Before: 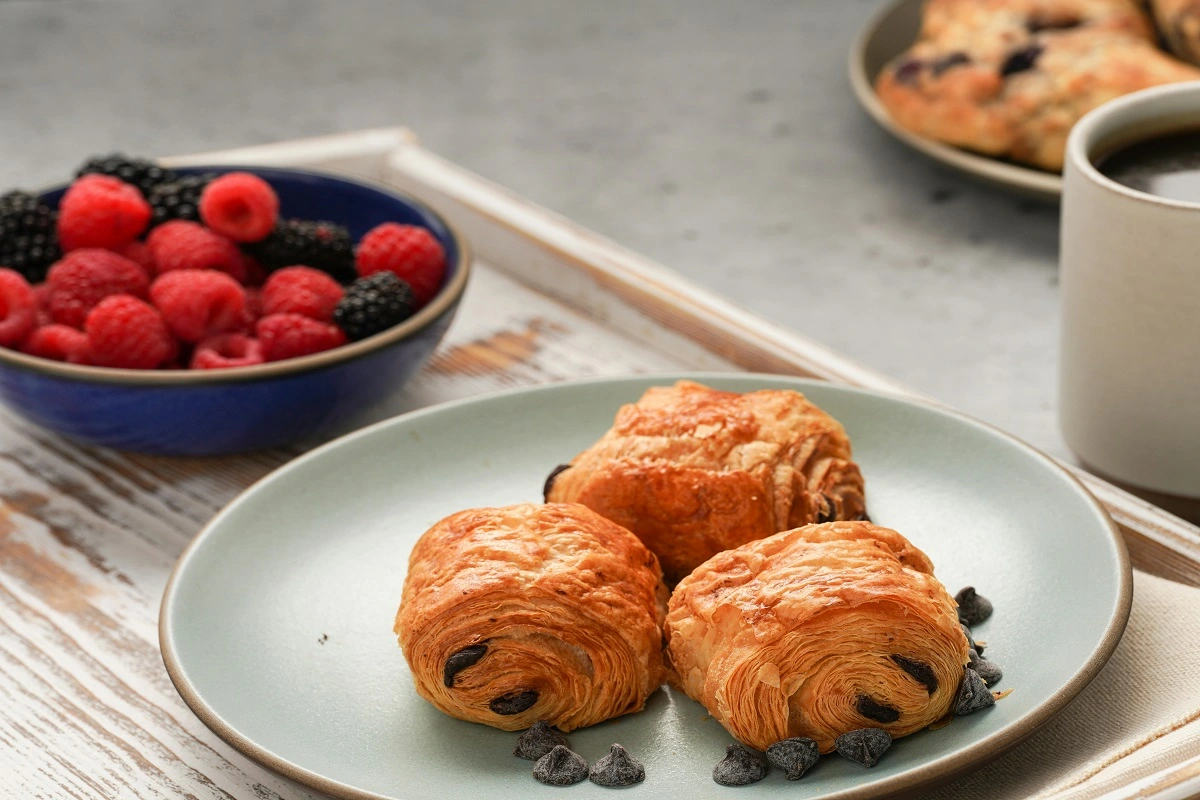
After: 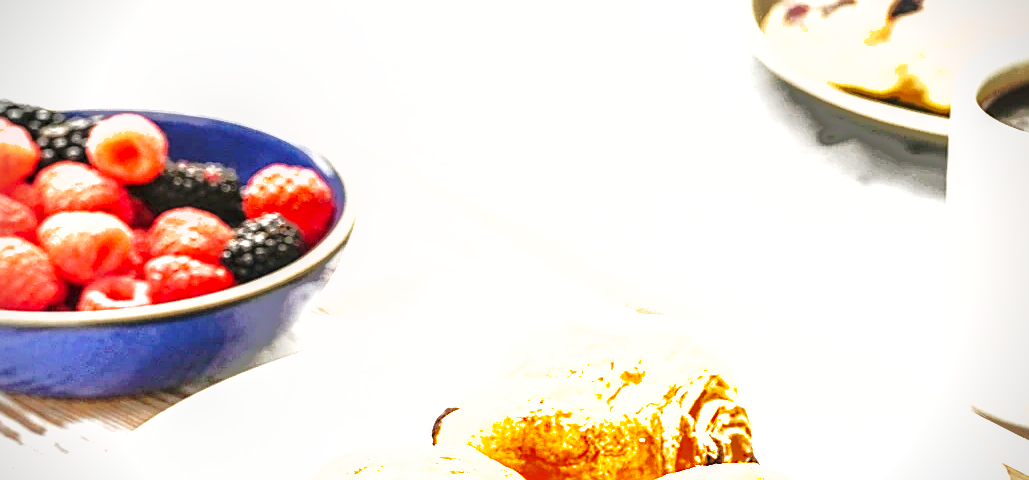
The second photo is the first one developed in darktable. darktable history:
local contrast: on, module defaults
base curve: curves: ch0 [(0, 0) (0.028, 0.03) (0.121, 0.232) (0.46, 0.748) (0.859, 0.968) (1, 1)], preserve colors none
exposure: black level correction 0, exposure 2.093 EV, compensate exposure bias true, compensate highlight preservation false
crop and rotate: left 9.372%, top 7.27%, right 4.827%, bottom 32.63%
sharpen: on, module defaults
tone equalizer: -8 EV -0.741 EV, -7 EV -0.68 EV, -6 EV -0.622 EV, -5 EV -0.375 EV, -3 EV 0.401 EV, -2 EV 0.6 EV, -1 EV 0.685 EV, +0 EV 0.736 EV, edges refinement/feathering 500, mask exposure compensation -1.57 EV, preserve details no
shadows and highlights: shadows 40.2, highlights -59.86
vignetting: fall-off start 89.27%, fall-off radius 44.03%, width/height ratio 1.158
